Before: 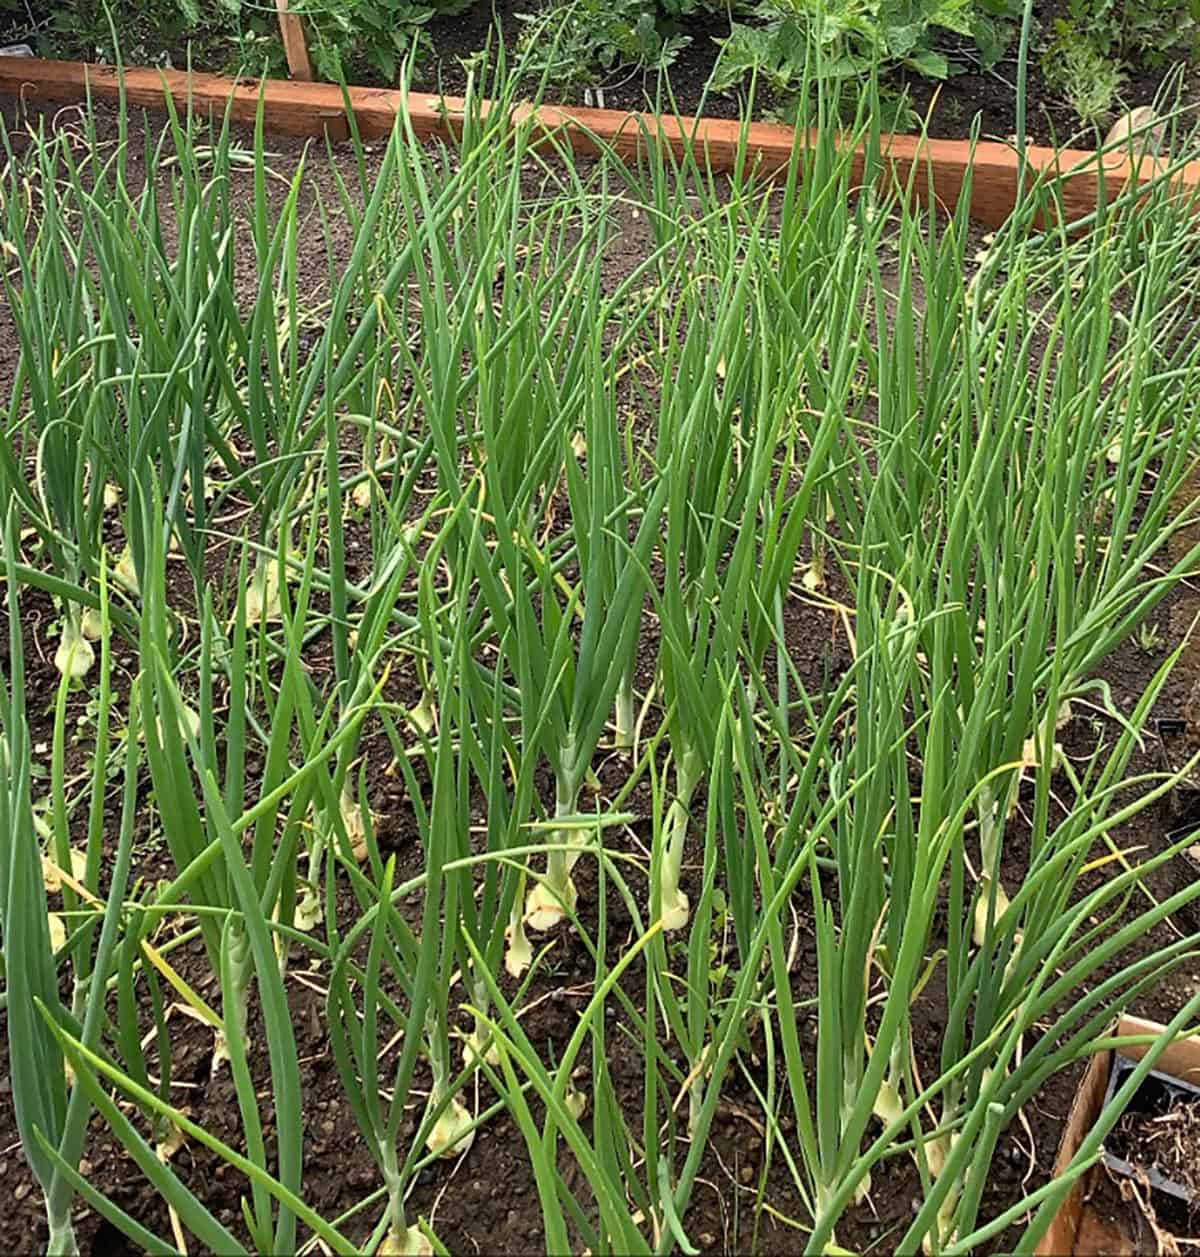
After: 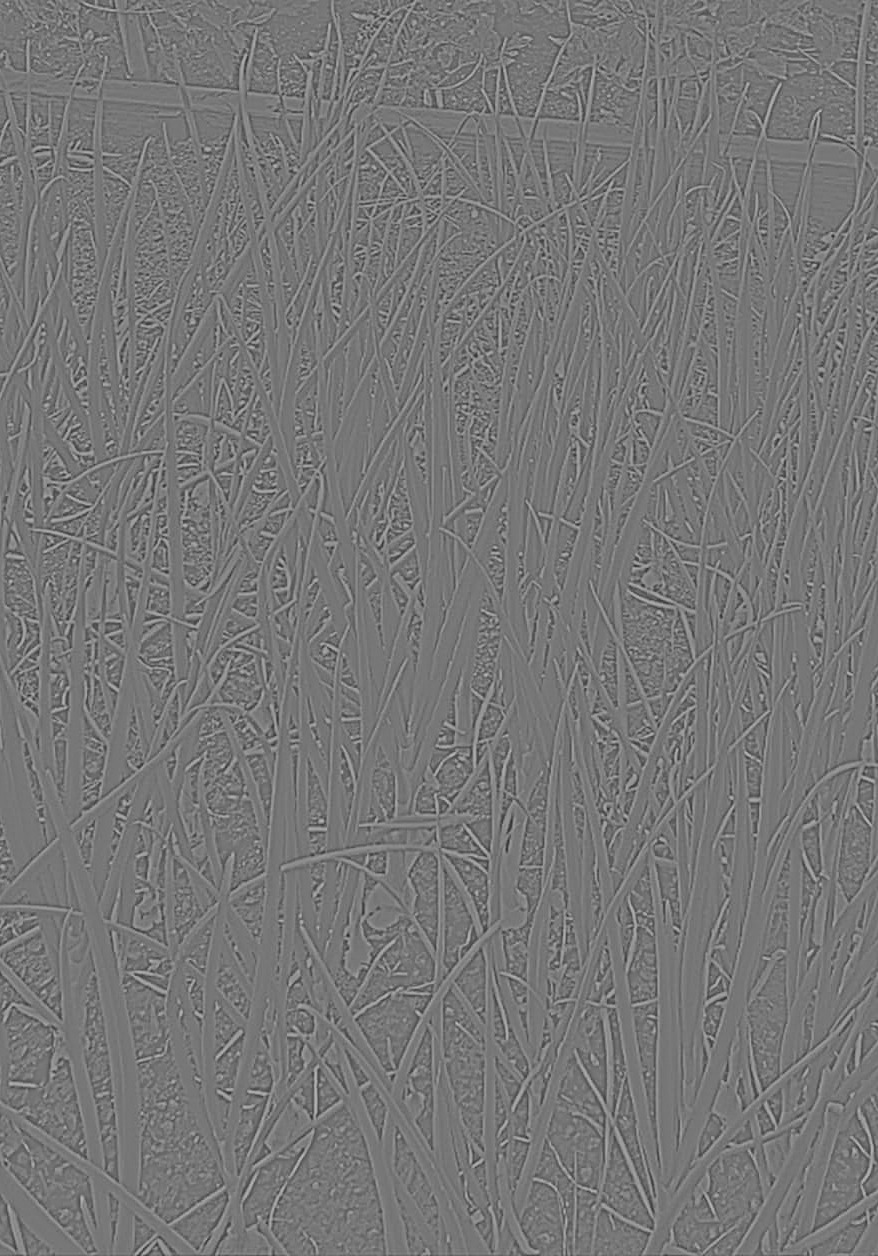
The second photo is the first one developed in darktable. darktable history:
contrast brightness saturation: contrast 0.1, saturation -0.36
crop: left 13.443%, right 13.31%
highpass: sharpness 9.84%, contrast boost 9.94%
sigmoid: contrast 1.69, skew -0.23, preserve hue 0%, red attenuation 0.1, red rotation 0.035, green attenuation 0.1, green rotation -0.017, blue attenuation 0.15, blue rotation -0.052, base primaries Rec2020
